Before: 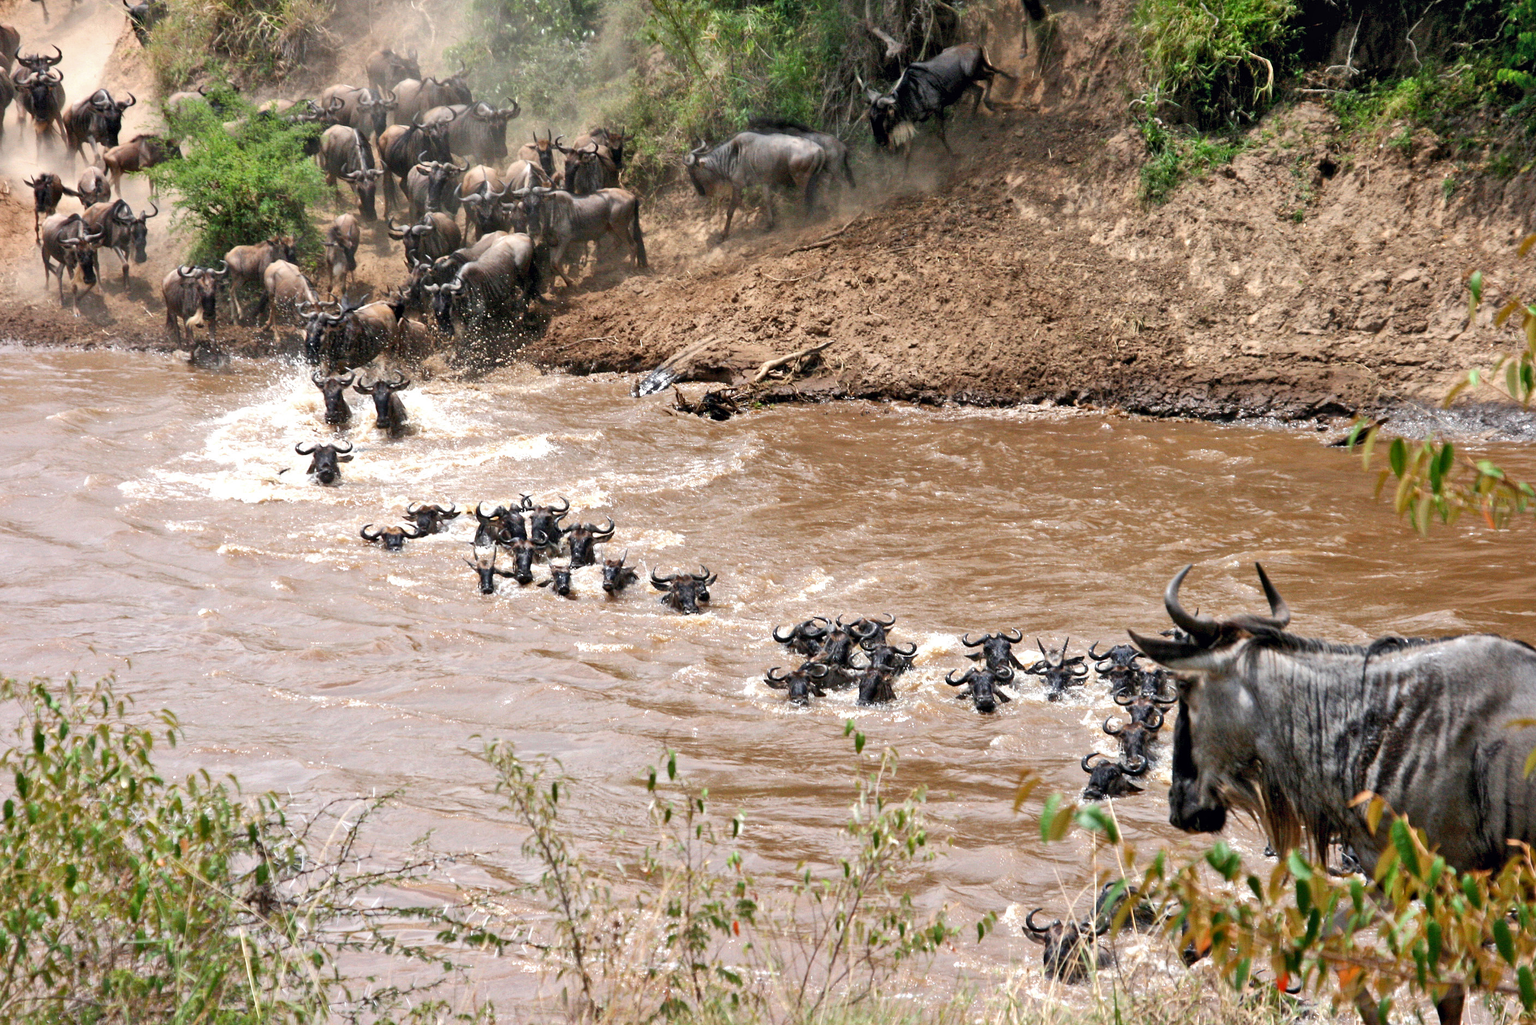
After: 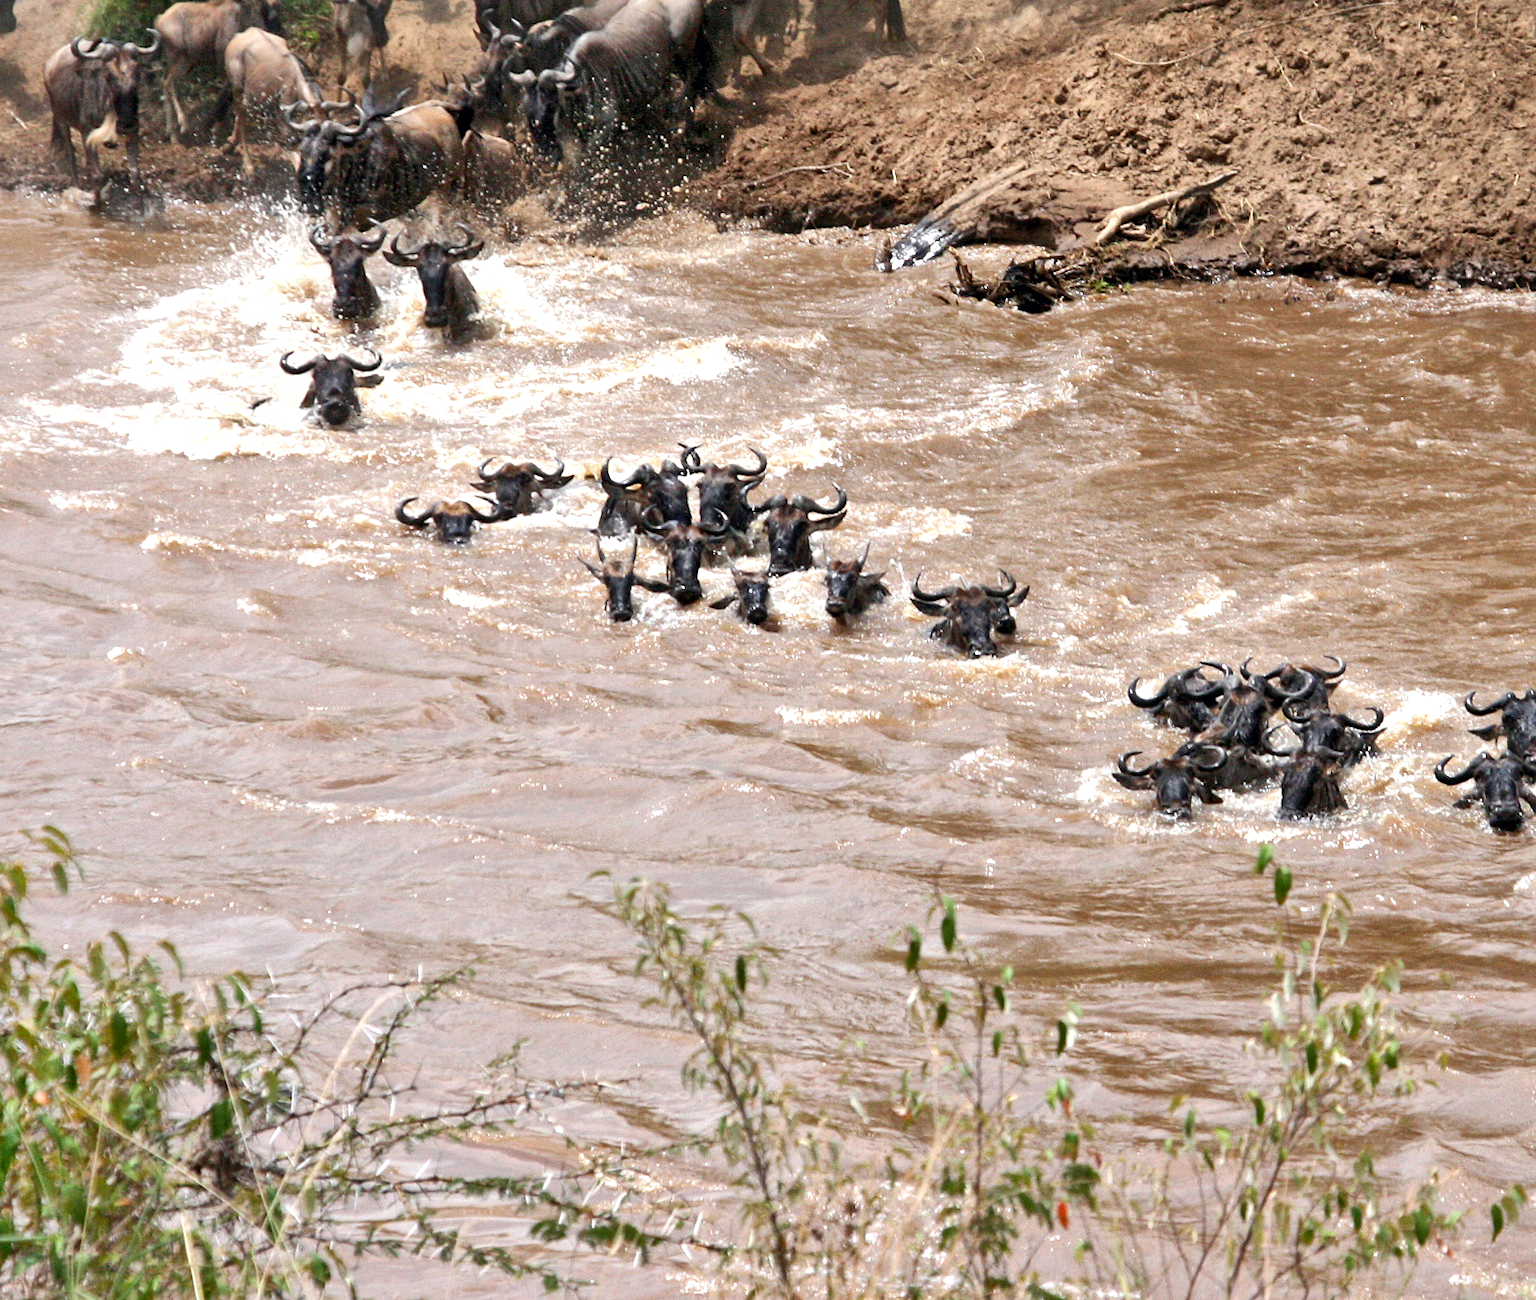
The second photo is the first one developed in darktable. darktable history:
crop: left 8.966%, top 23.852%, right 34.699%, bottom 4.703%
local contrast: mode bilateral grid, contrast 20, coarseness 50, detail 120%, midtone range 0.2
